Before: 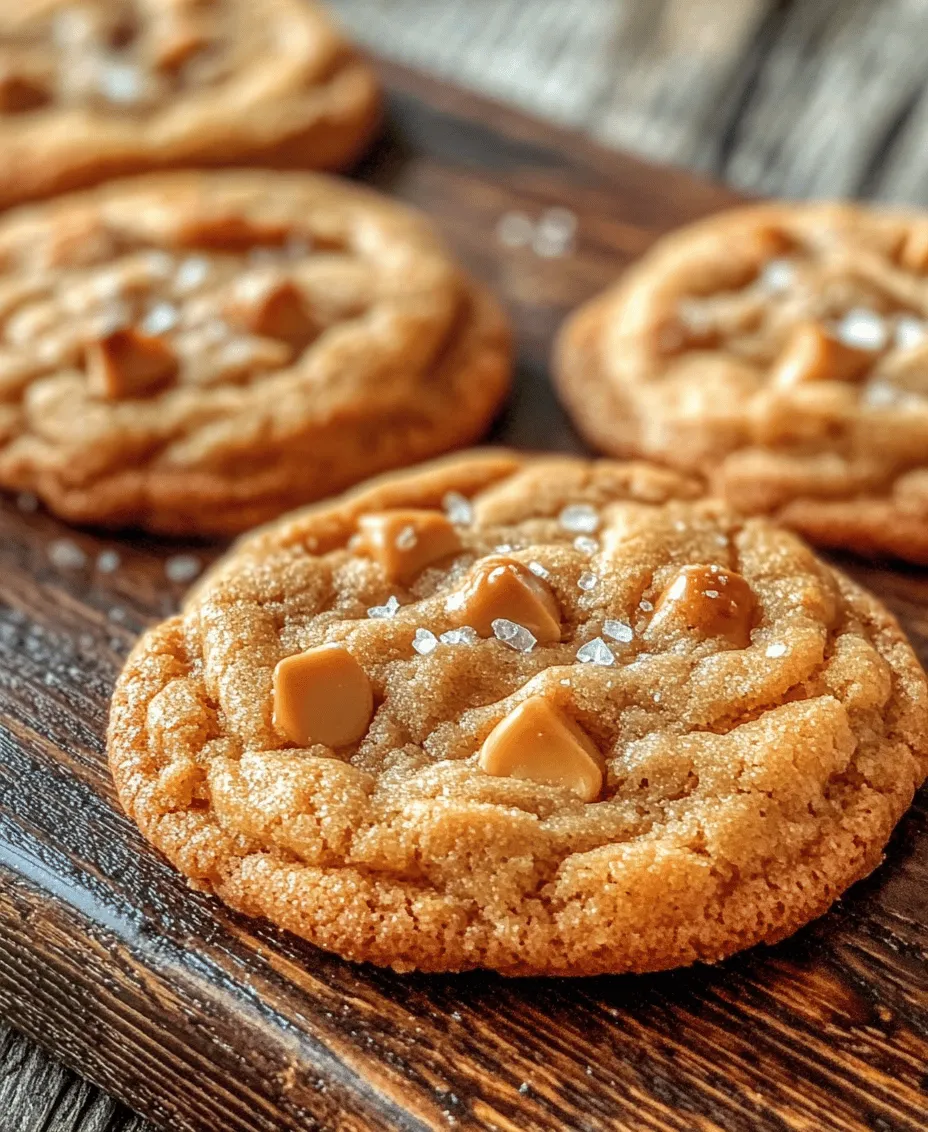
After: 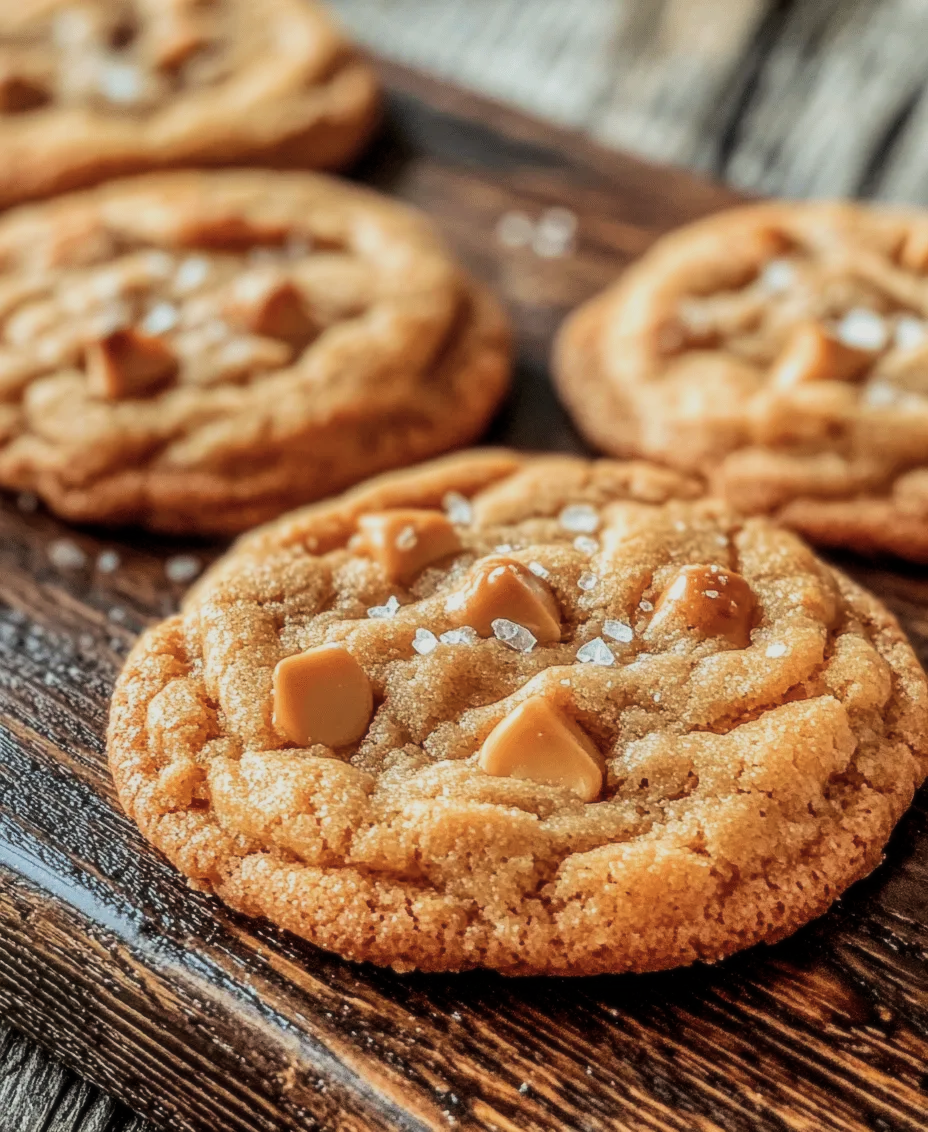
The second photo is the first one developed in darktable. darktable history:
filmic rgb: black relative exposure -7.5 EV, white relative exposure 5 EV, hardness 3.31, contrast 1.3, contrast in shadows safe
velvia: strength 15%
soften: size 10%, saturation 50%, brightness 0.2 EV, mix 10%
